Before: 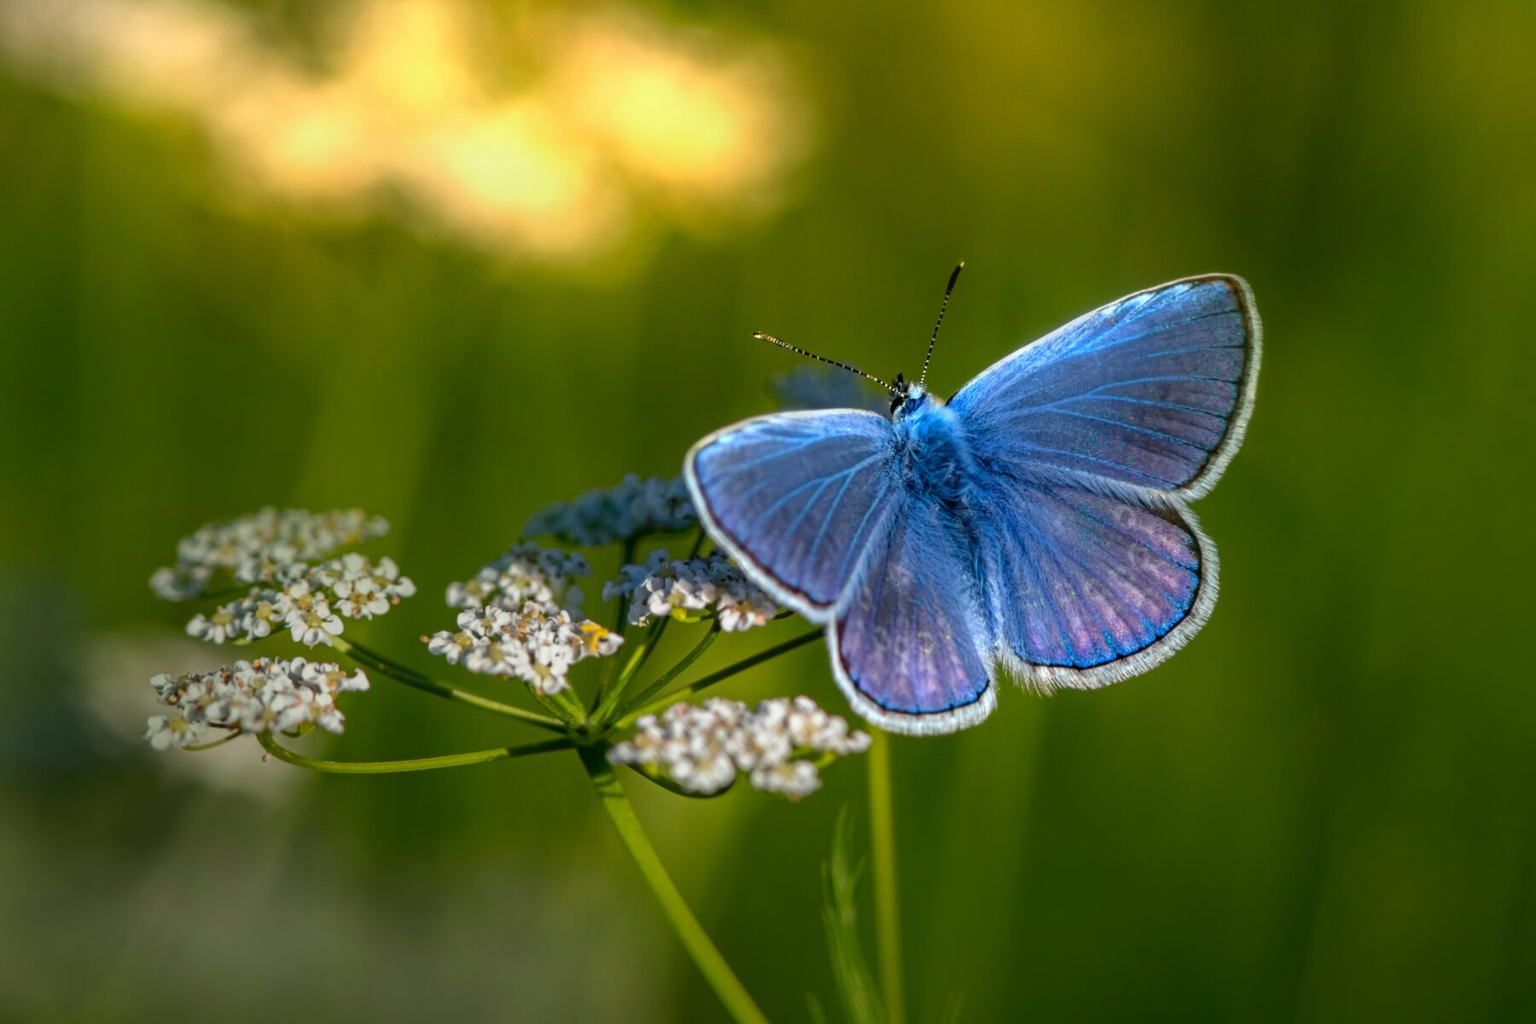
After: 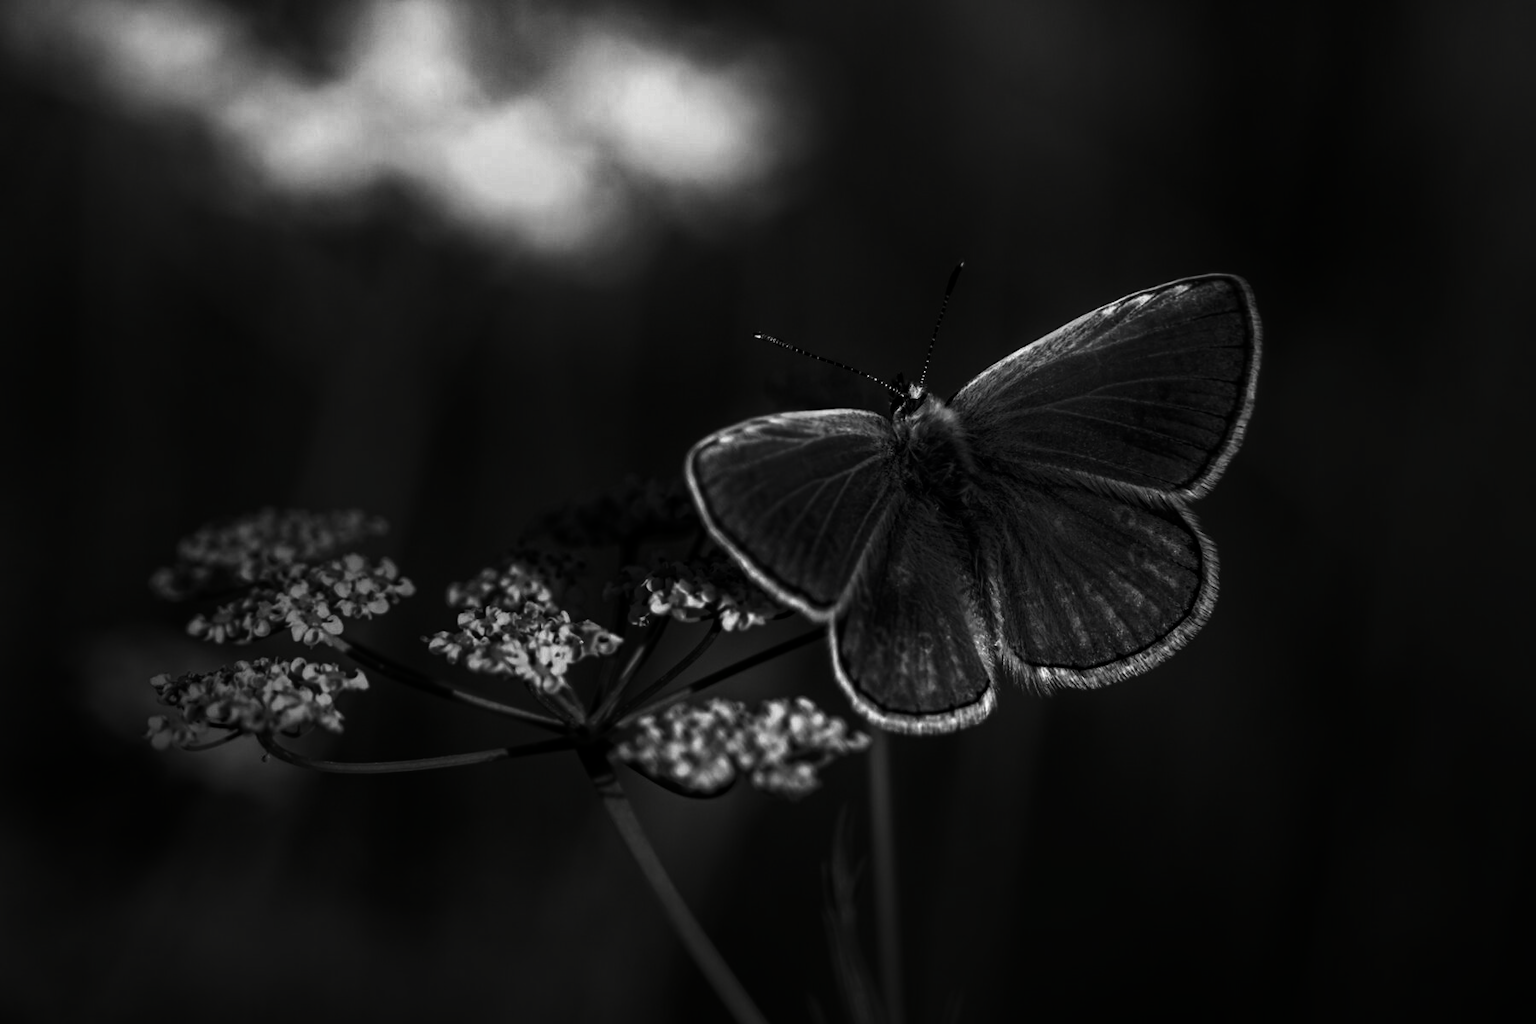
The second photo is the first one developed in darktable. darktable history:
contrast brightness saturation: contrast 0.022, brightness -0.987, saturation -0.991
